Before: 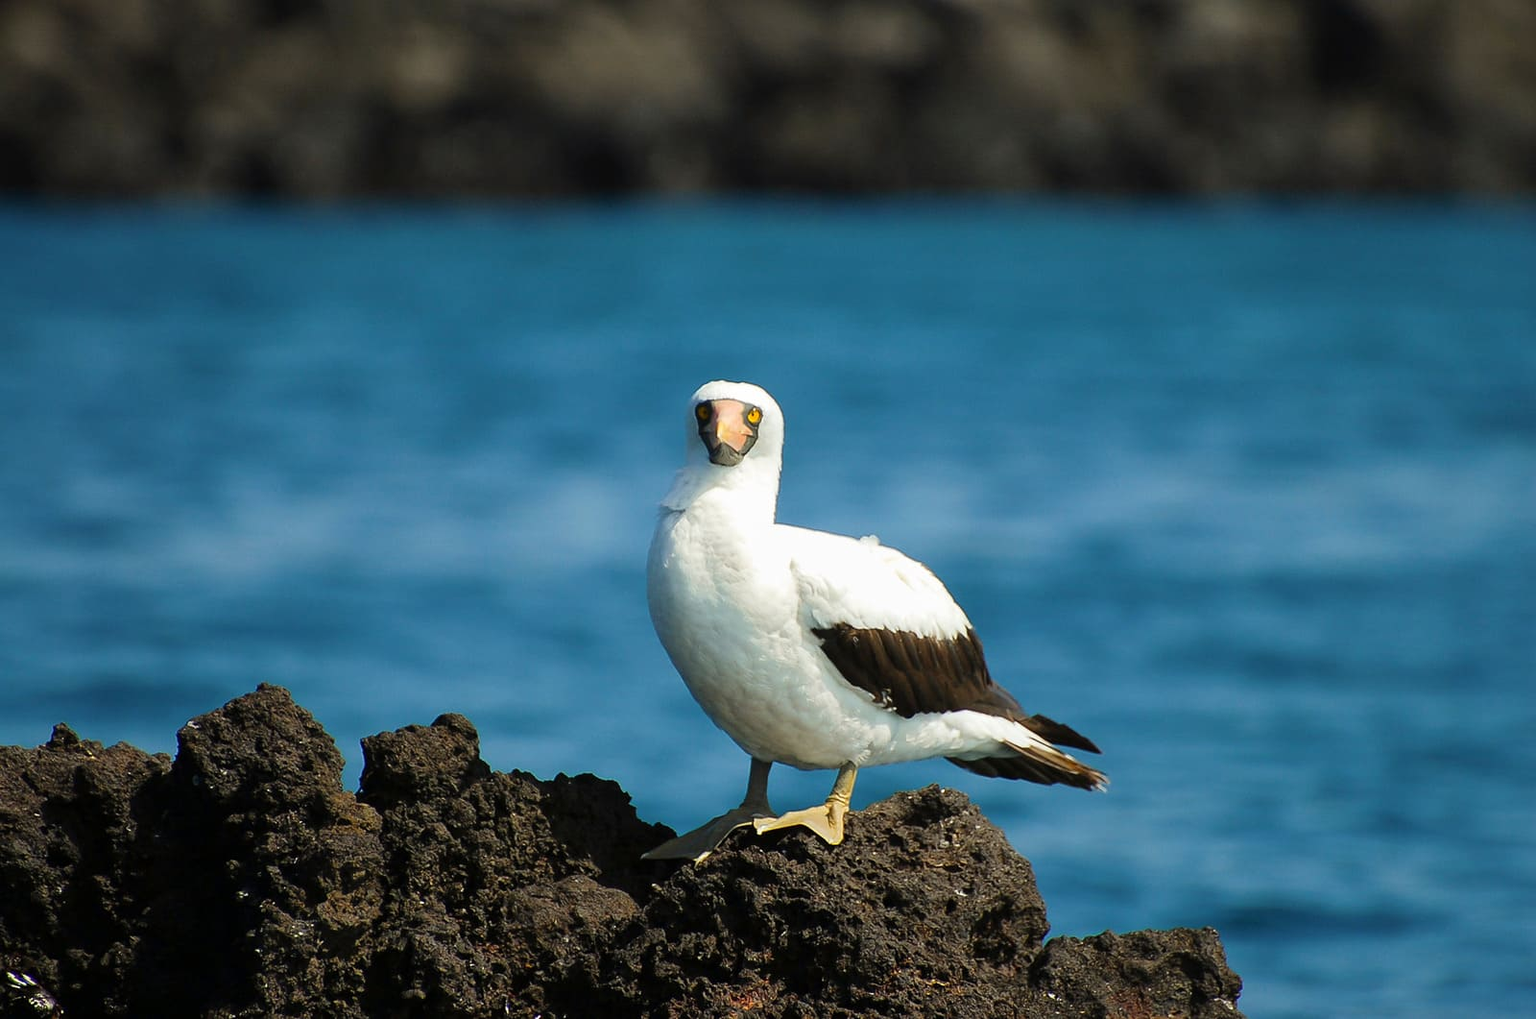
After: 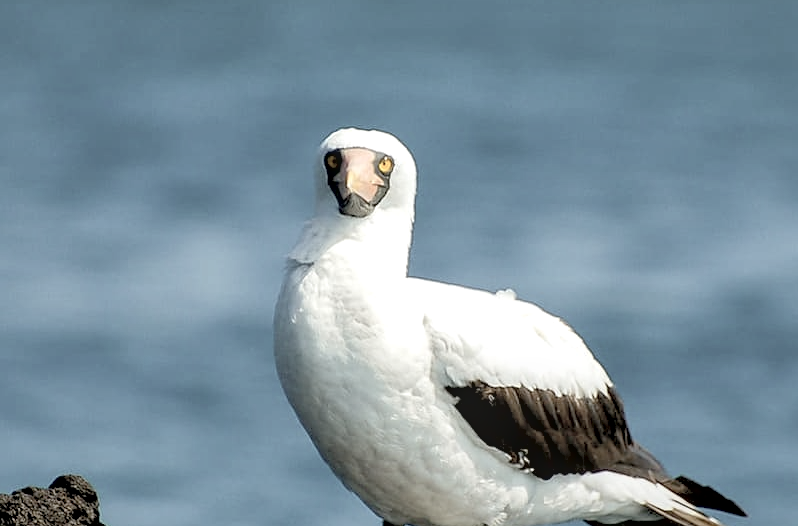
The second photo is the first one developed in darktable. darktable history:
crop: left 25.038%, top 25.296%, right 25.052%, bottom 25.078%
sharpen: amount 0.214
exposure: black level correction 0.013, compensate highlight preservation false
tone equalizer: on, module defaults
shadows and highlights: shadows 13.28, white point adjustment 1.2, soften with gaussian
local contrast: on, module defaults
contrast brightness saturation: brightness 0.188, saturation -0.51
